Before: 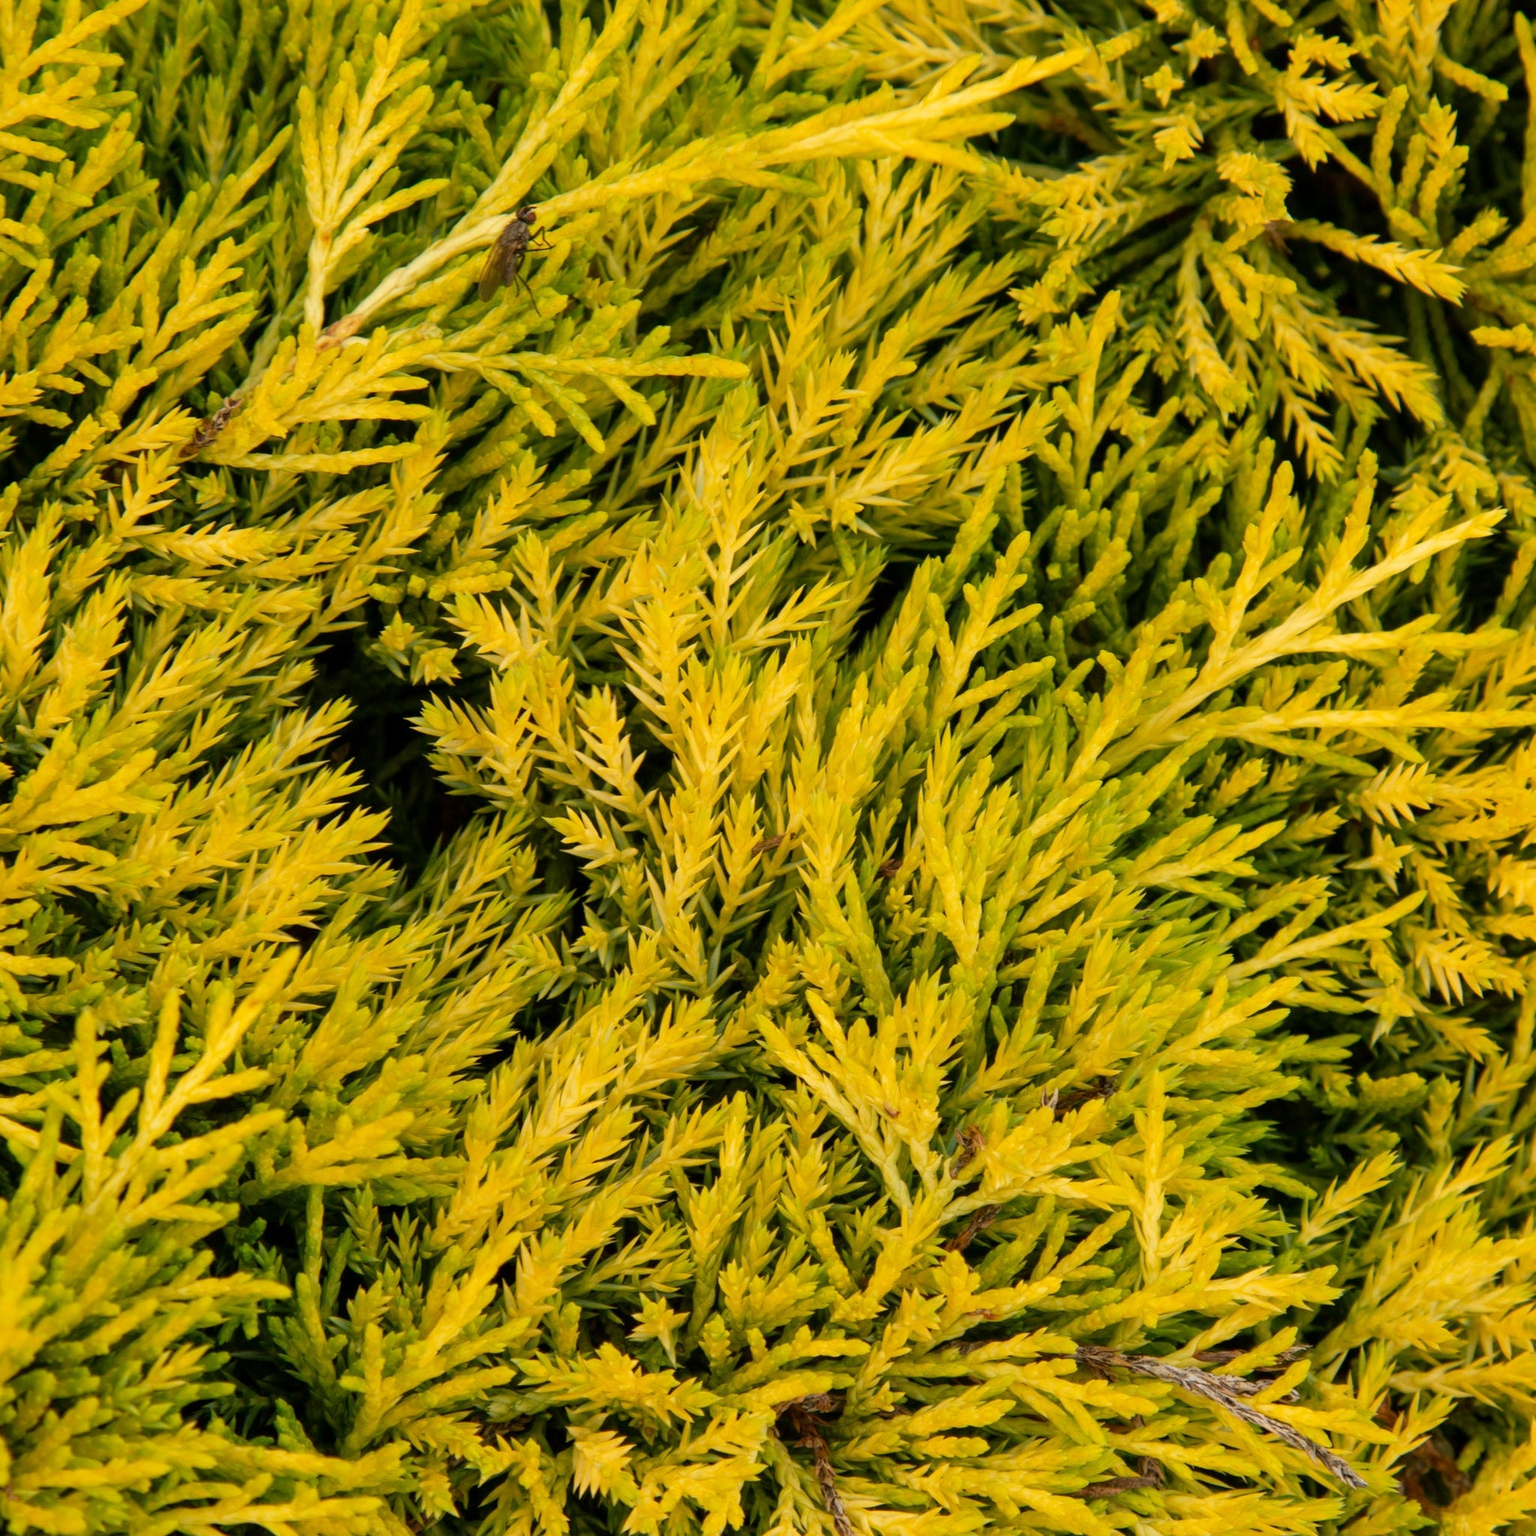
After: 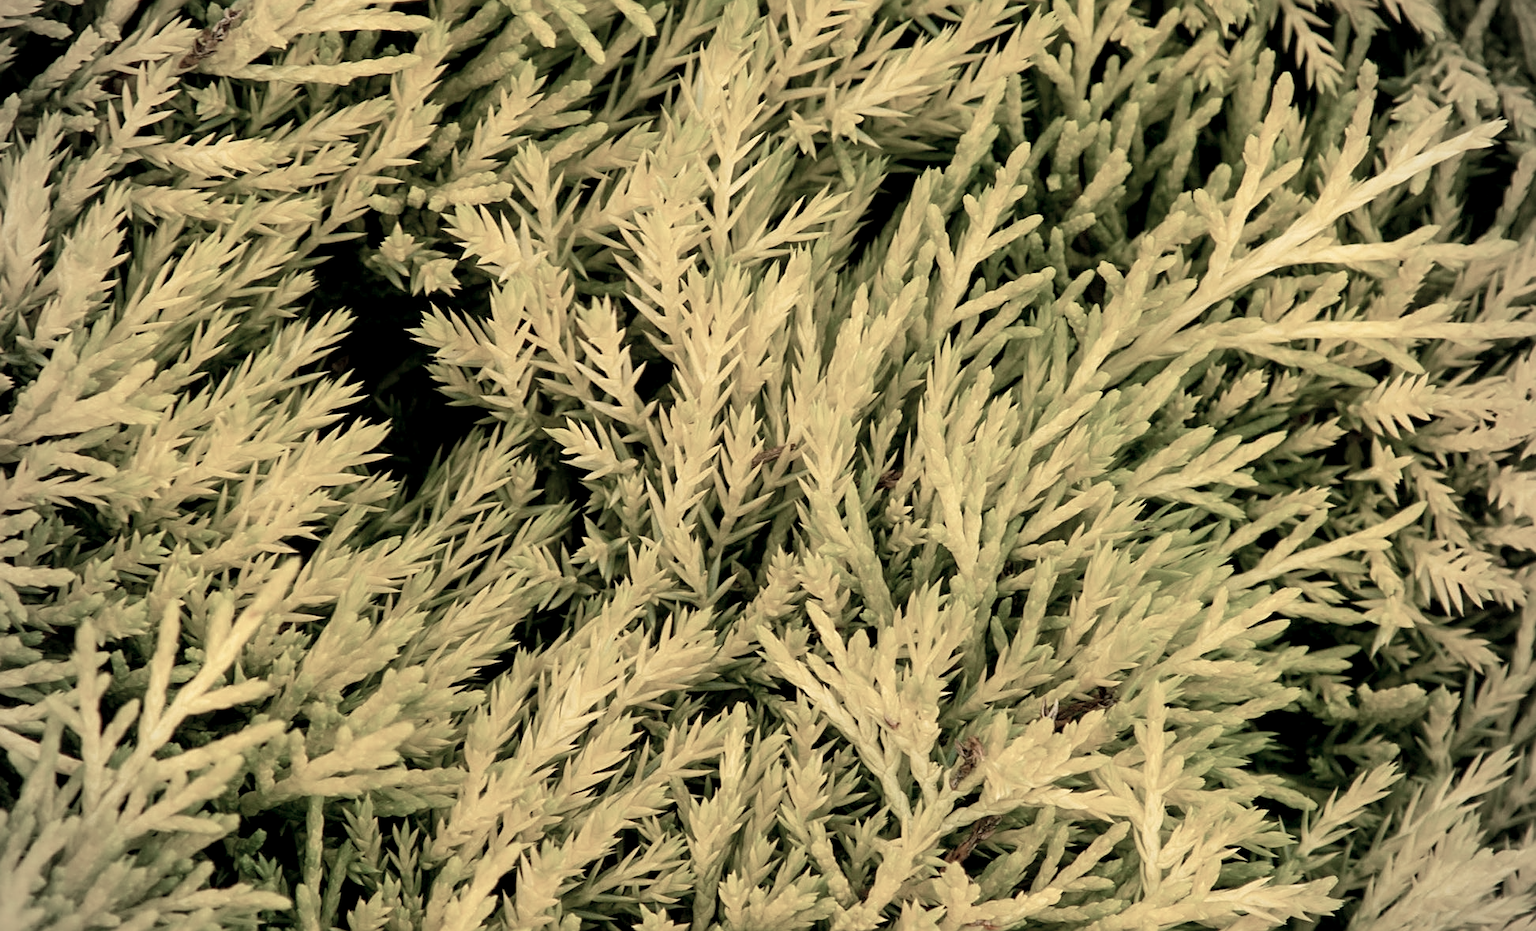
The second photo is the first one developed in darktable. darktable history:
crop and rotate: top 25.353%, bottom 13.963%
color balance rgb: shadows lift › chroma 0.942%, shadows lift › hue 115.45°, global offset › luminance -0.505%, linear chroma grading › shadows -2.096%, linear chroma grading › highlights -14.651%, linear chroma grading › global chroma -9.423%, linear chroma grading › mid-tones -10.286%, perceptual saturation grading › global saturation 0.828%, perceptual brilliance grading › global brilliance 3.732%, global vibrance 20%
vignetting: fall-off radius 61.21%, unbound false
color zones: curves: ch0 [(0, 0.559) (0.153, 0.551) (0.229, 0.5) (0.429, 0.5) (0.571, 0.5) (0.714, 0.5) (0.857, 0.5) (1, 0.559)]; ch1 [(0, 0.417) (0.112, 0.336) (0.213, 0.26) (0.429, 0.34) (0.571, 0.35) (0.683, 0.331) (0.857, 0.344) (1, 0.417)]
sharpen: on, module defaults
velvia: on, module defaults
exposure: compensate exposure bias true, compensate highlight preservation false
